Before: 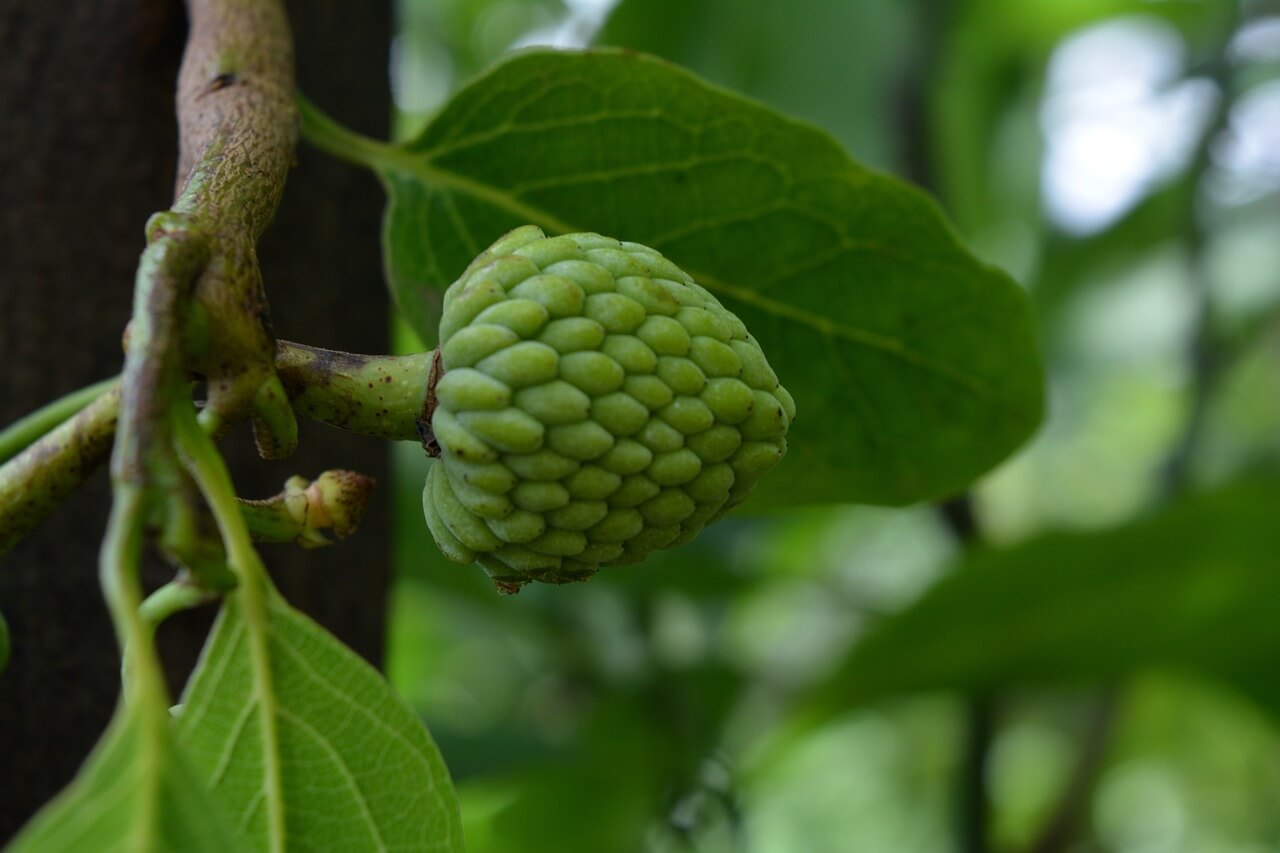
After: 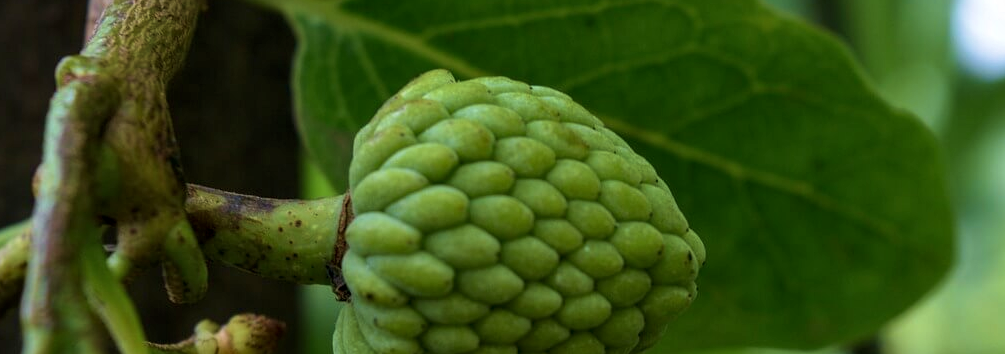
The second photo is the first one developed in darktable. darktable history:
crop: left 7.036%, top 18.398%, right 14.379%, bottom 40.043%
local contrast: on, module defaults
velvia: strength 45%
